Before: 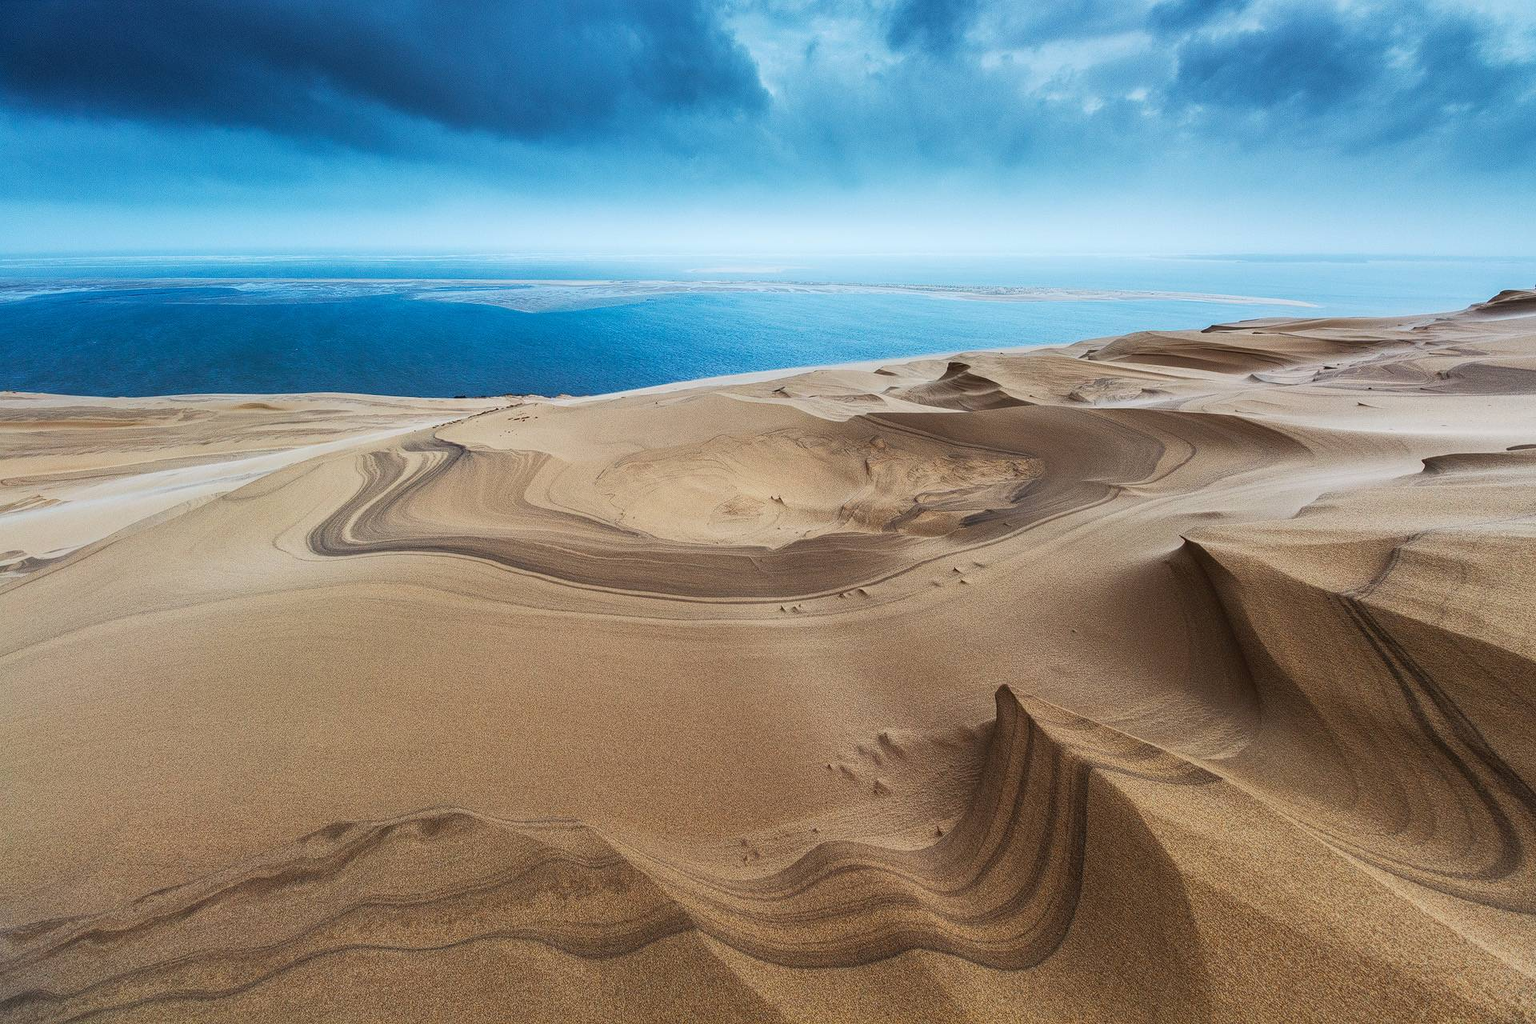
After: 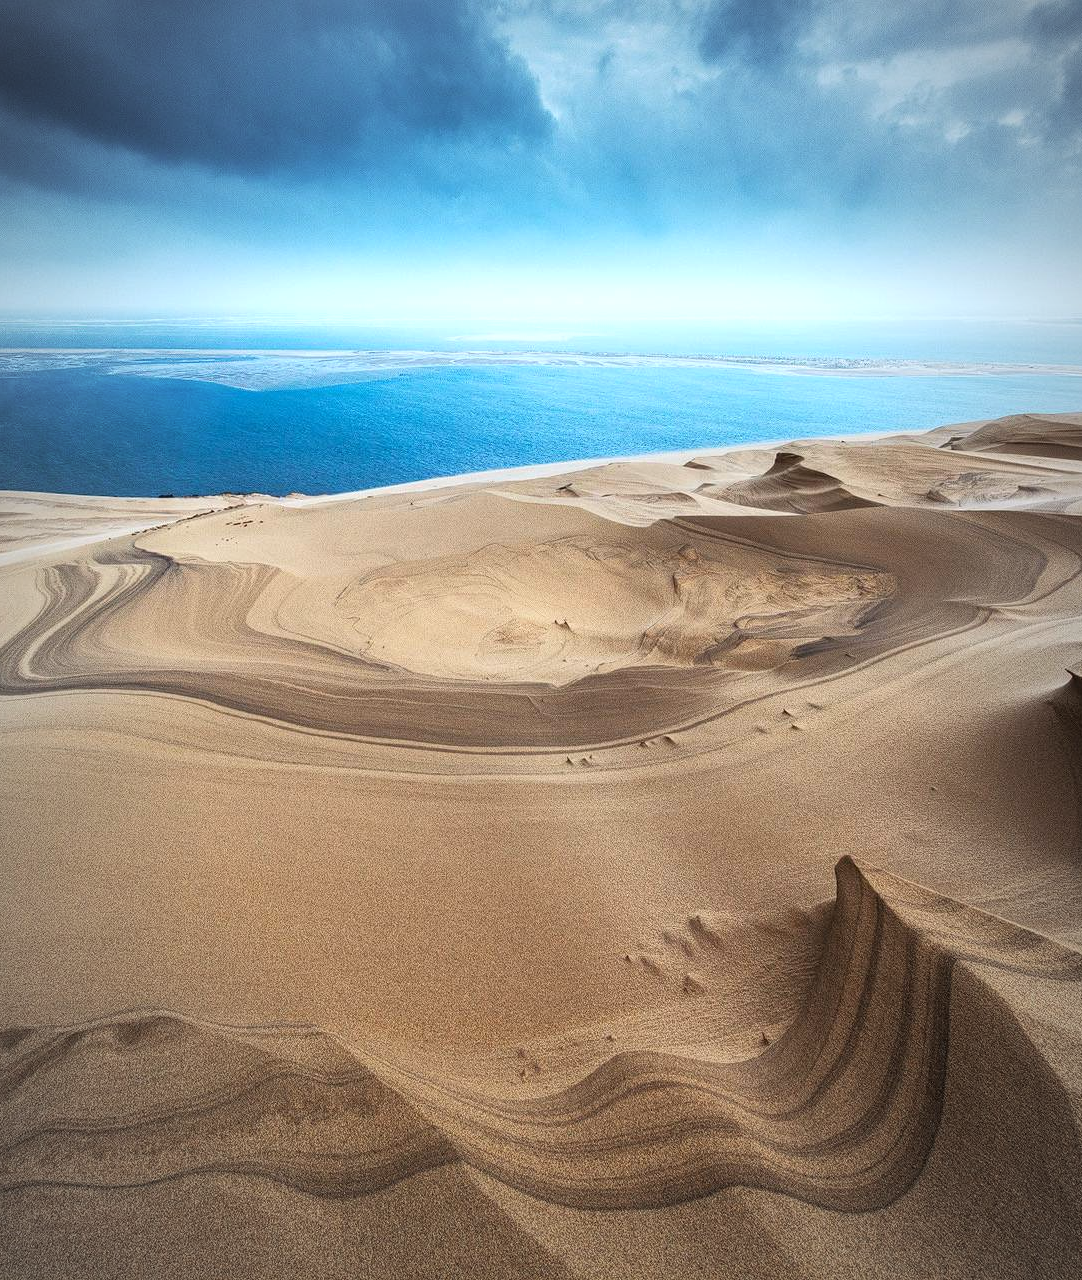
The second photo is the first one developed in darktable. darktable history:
vignetting: fall-off start 67.68%, fall-off radius 68.52%, brightness -0.527, saturation -0.508, automatic ratio true
crop: left 21.31%, right 22.287%
tone equalizer: -8 EV -0.426 EV, -7 EV -0.406 EV, -6 EV -0.351 EV, -5 EV -0.188 EV, -3 EV 0.229 EV, -2 EV 0.337 EV, -1 EV 0.39 EV, +0 EV 0.439 EV
